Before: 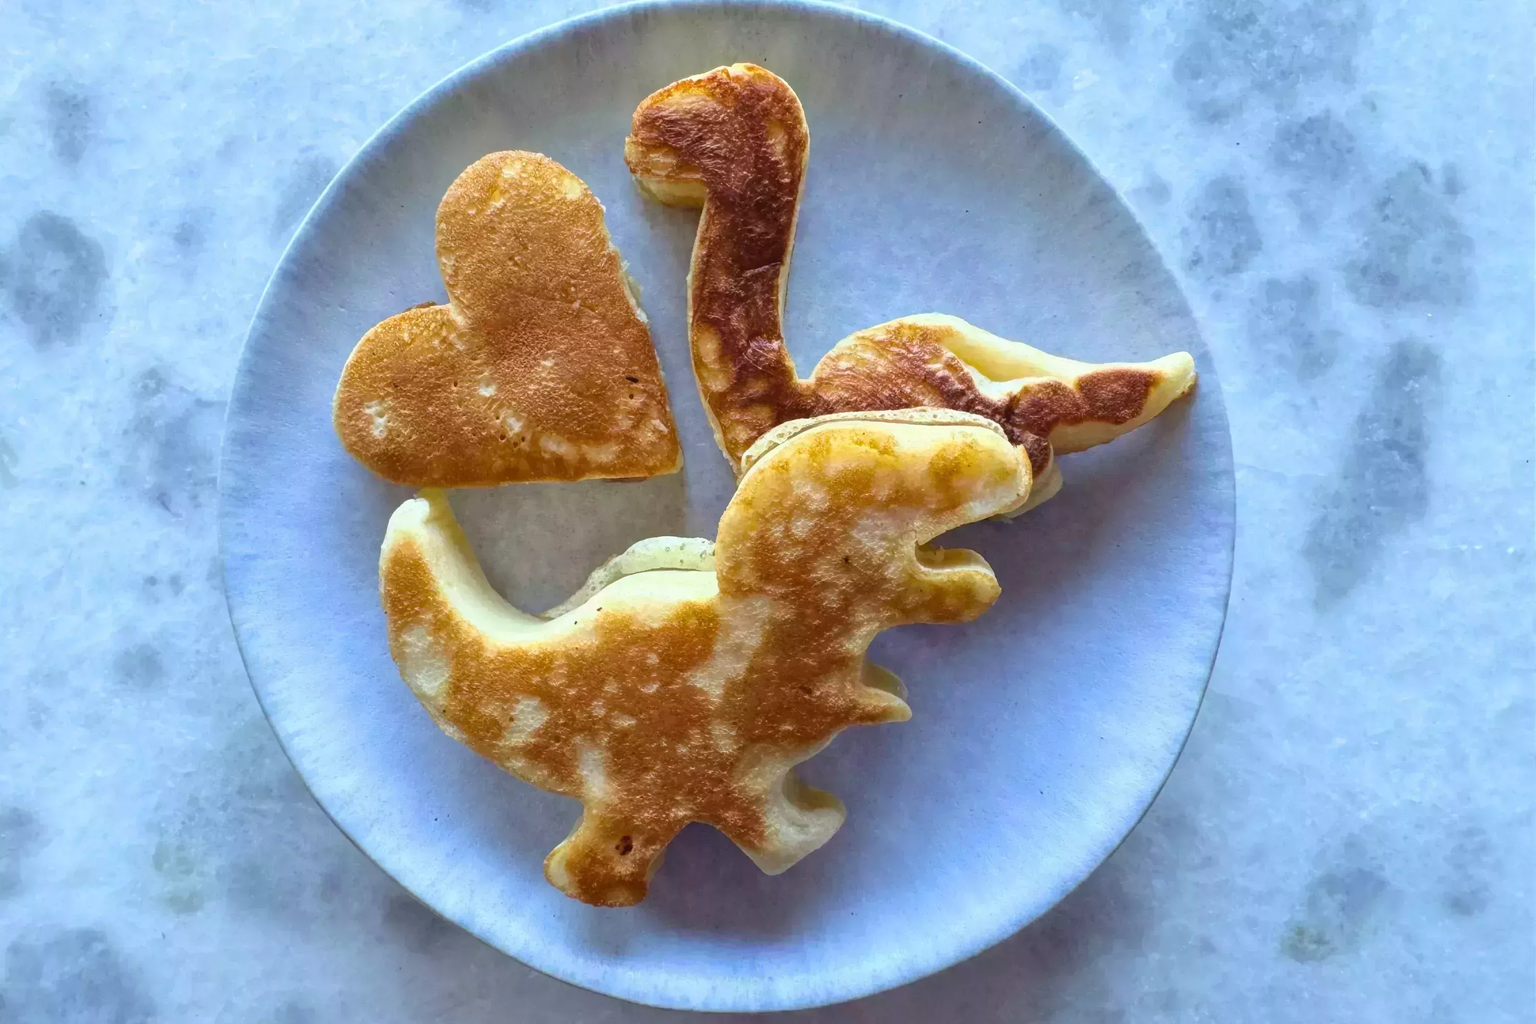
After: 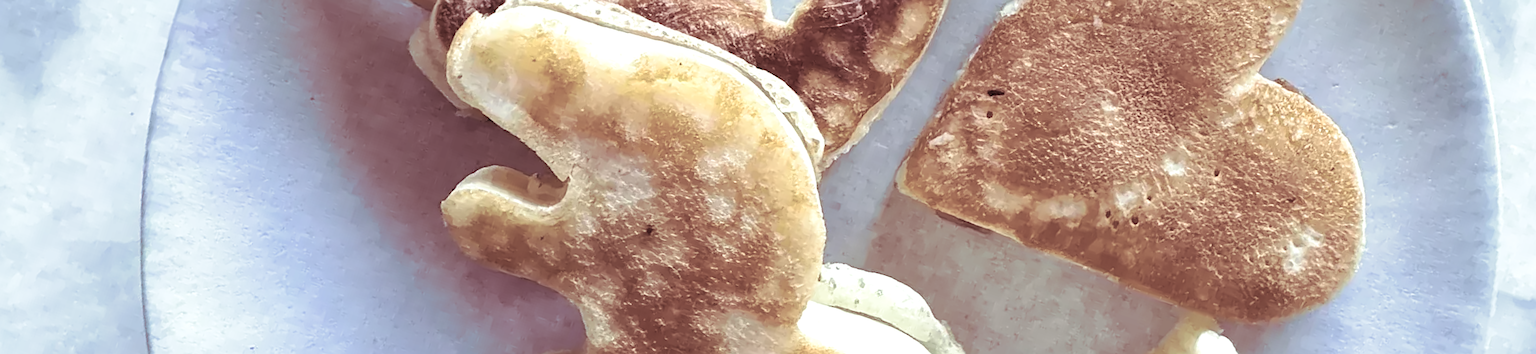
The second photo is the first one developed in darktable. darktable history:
exposure: black level correction 0, compensate exposure bias true, compensate highlight preservation false
sharpen: on, module defaults
split-toning: on, module defaults
crop and rotate: angle 16.12°, top 30.835%, bottom 35.653%
contrast brightness saturation: brightness 0.18, saturation -0.5
tone equalizer: -8 EV -0.417 EV, -7 EV -0.389 EV, -6 EV -0.333 EV, -5 EV -0.222 EV, -3 EV 0.222 EV, -2 EV 0.333 EV, -1 EV 0.389 EV, +0 EV 0.417 EV, edges refinement/feathering 500, mask exposure compensation -1.57 EV, preserve details no
rotate and perspective: rotation -2.29°, automatic cropping off
